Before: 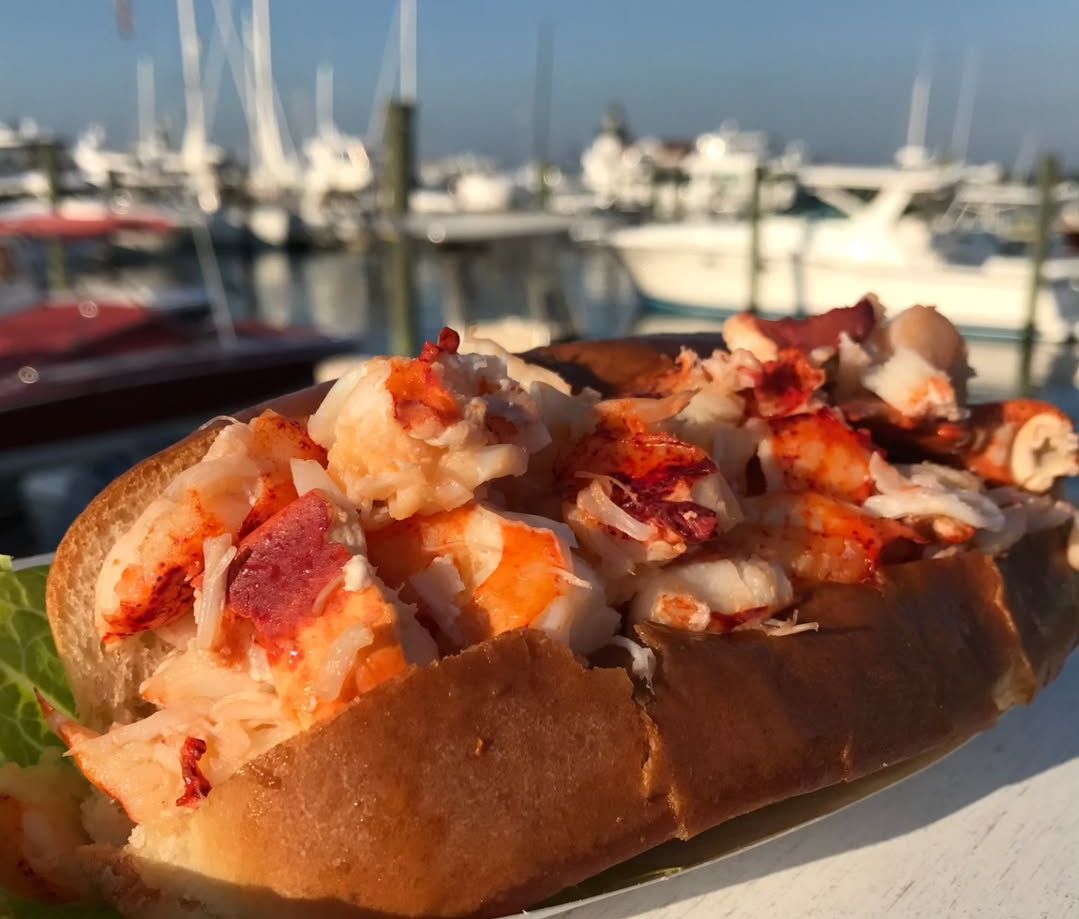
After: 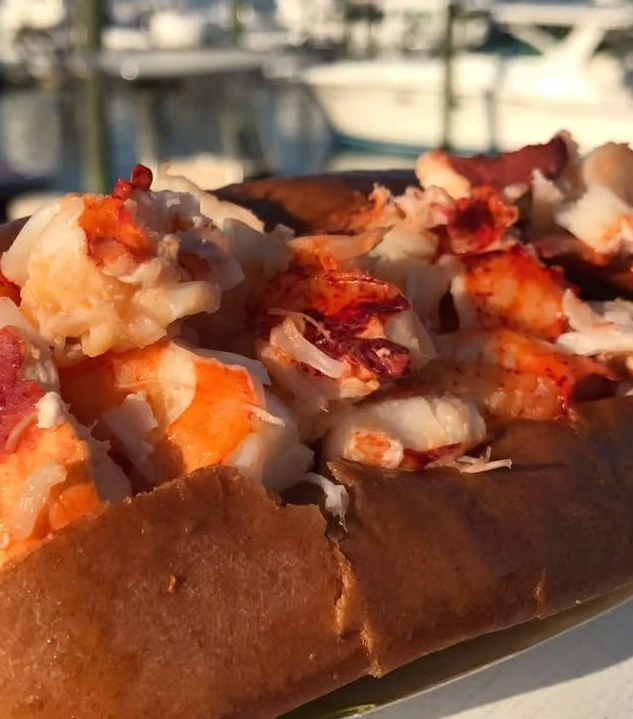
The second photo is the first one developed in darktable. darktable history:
shadows and highlights: low approximation 0.01, soften with gaussian
crop and rotate: left 28.483%, top 17.853%, right 12.818%, bottom 3.846%
